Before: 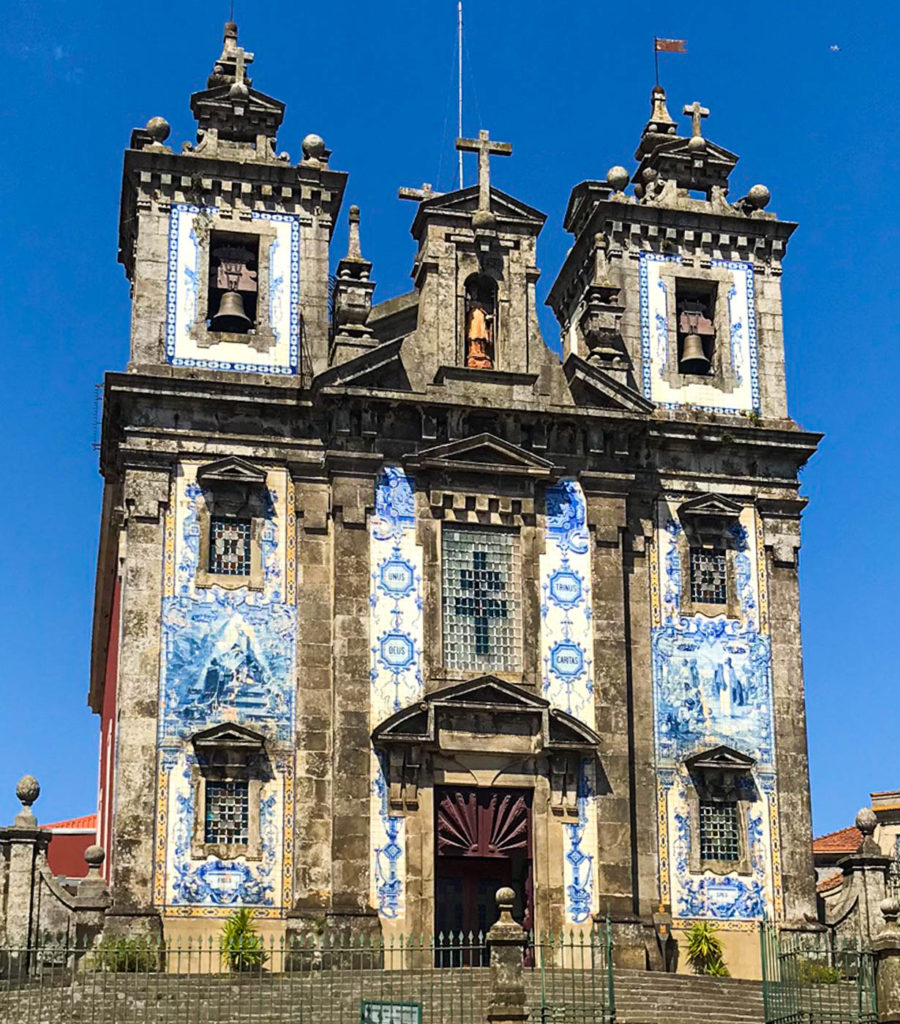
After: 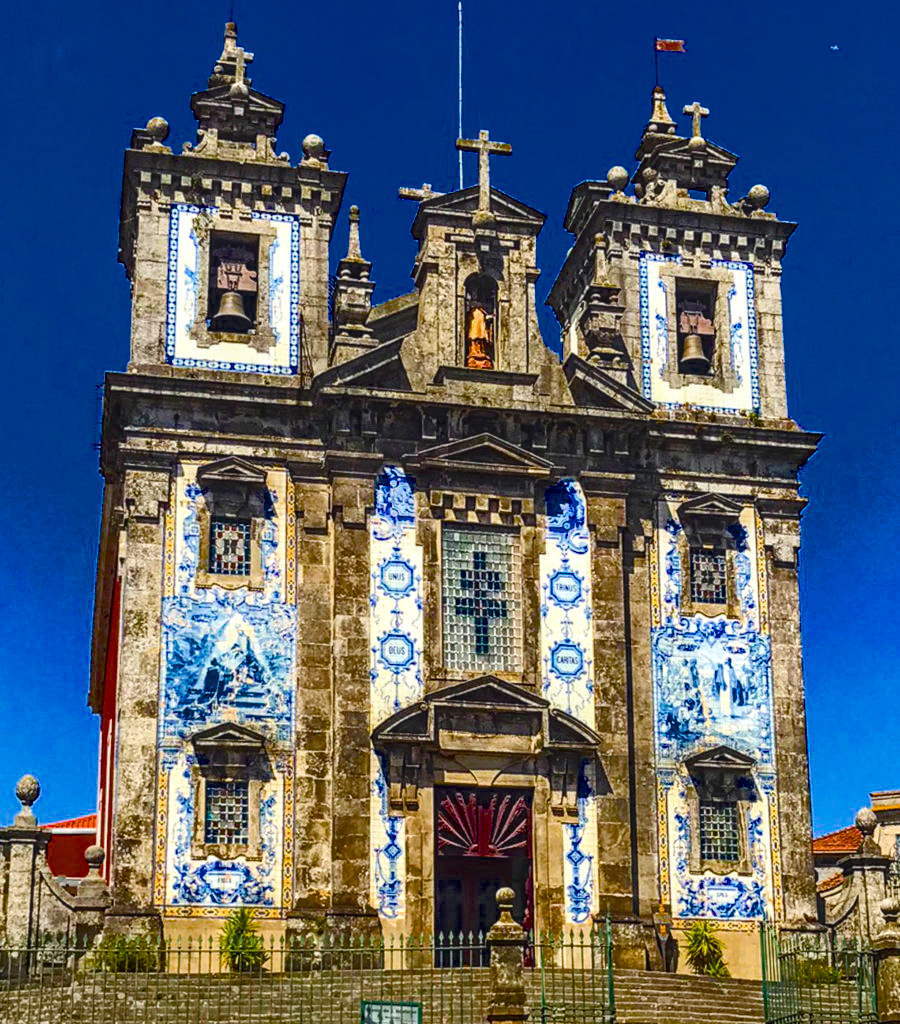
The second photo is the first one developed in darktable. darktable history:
local contrast: on, module defaults
color balance rgb: shadows lift › chroma 3.114%, shadows lift › hue 279.16°, global offset › luminance 0.485%, global offset › hue 56.19°, linear chroma grading › global chroma 15.072%, perceptual saturation grading › global saturation 34.573%, perceptual saturation grading › highlights -29.799%, perceptual saturation grading › shadows 36.188%, global vibrance 10.637%, saturation formula JzAzBz (2021)
